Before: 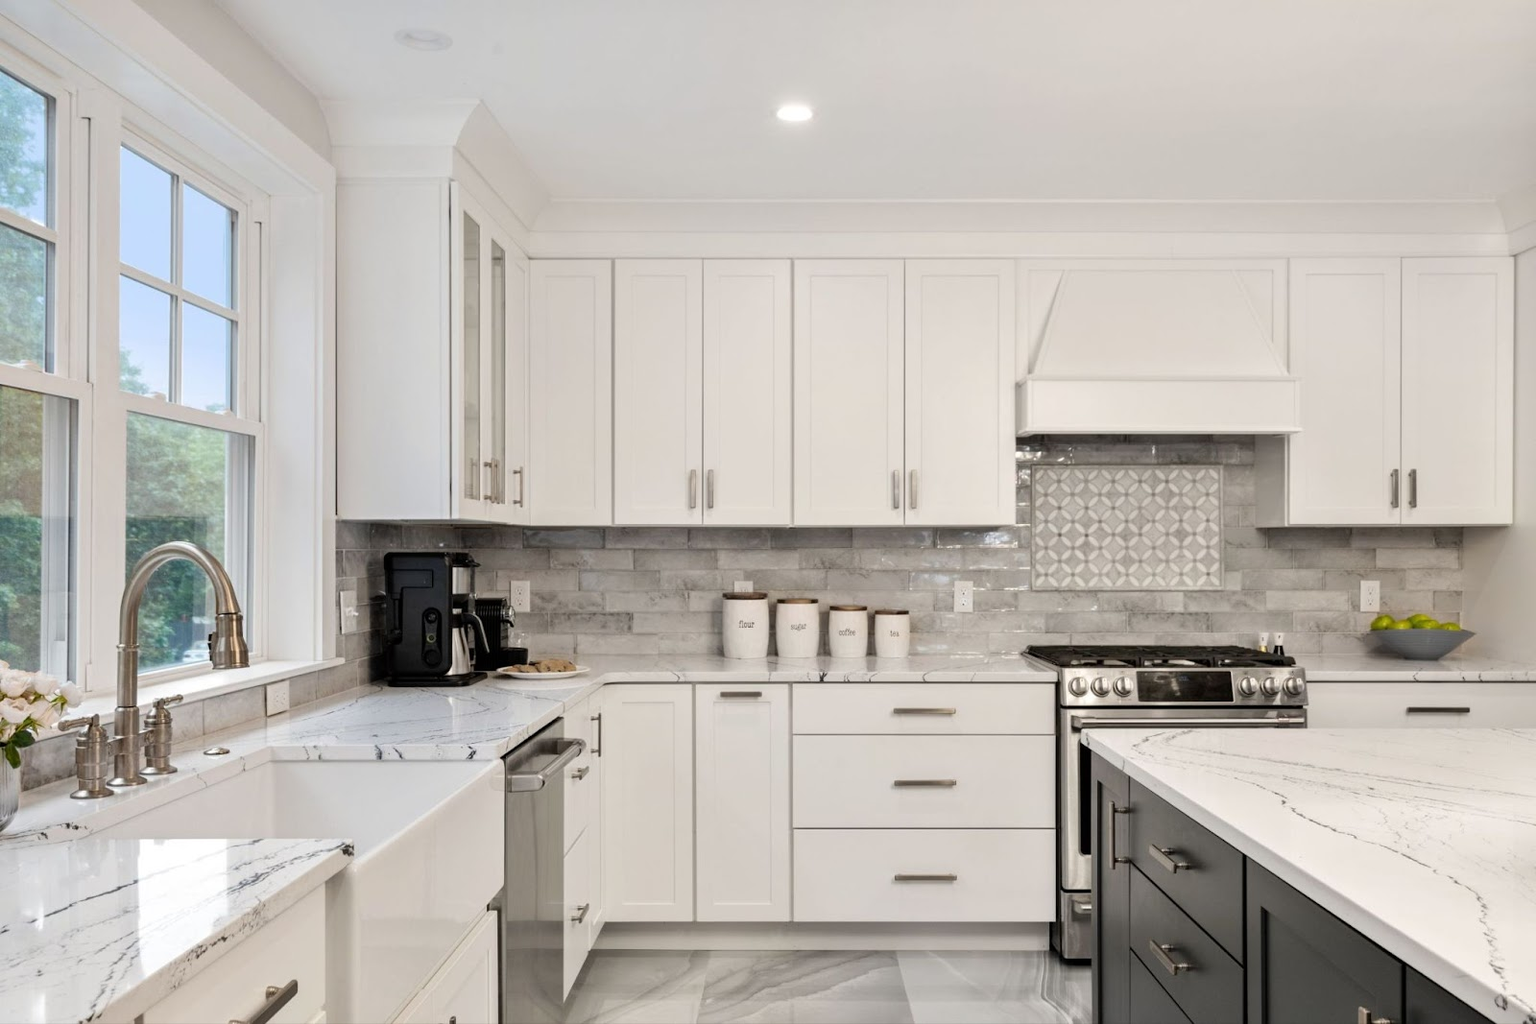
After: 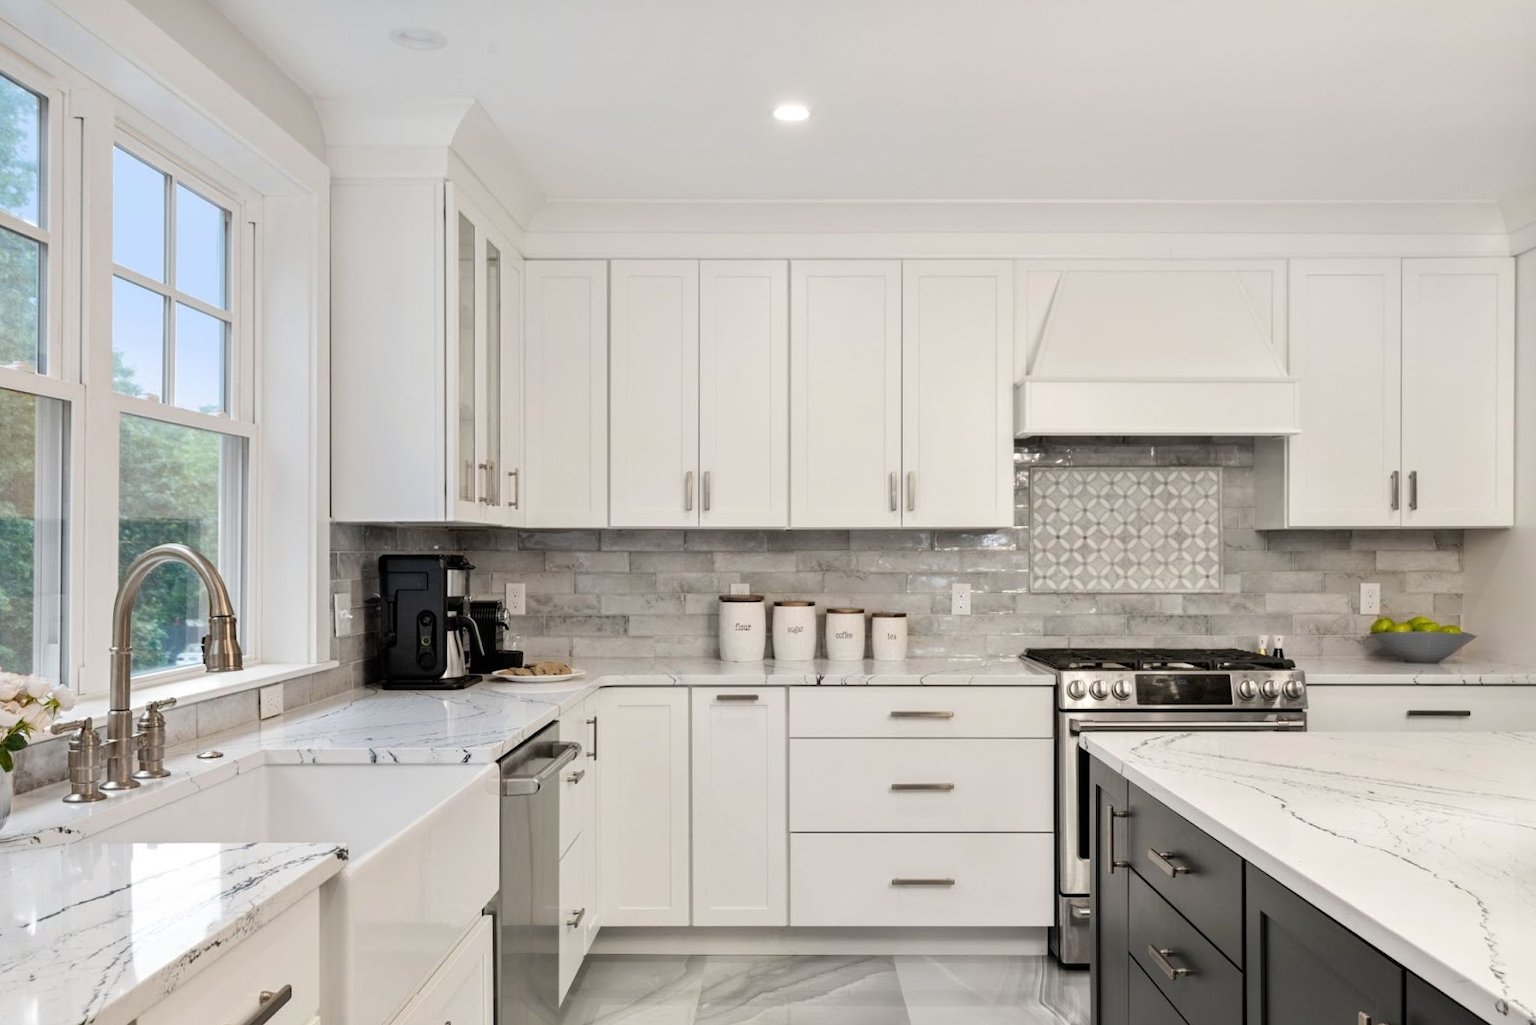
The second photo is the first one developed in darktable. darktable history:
crop and rotate: left 0.558%, top 0.148%, bottom 0.267%
